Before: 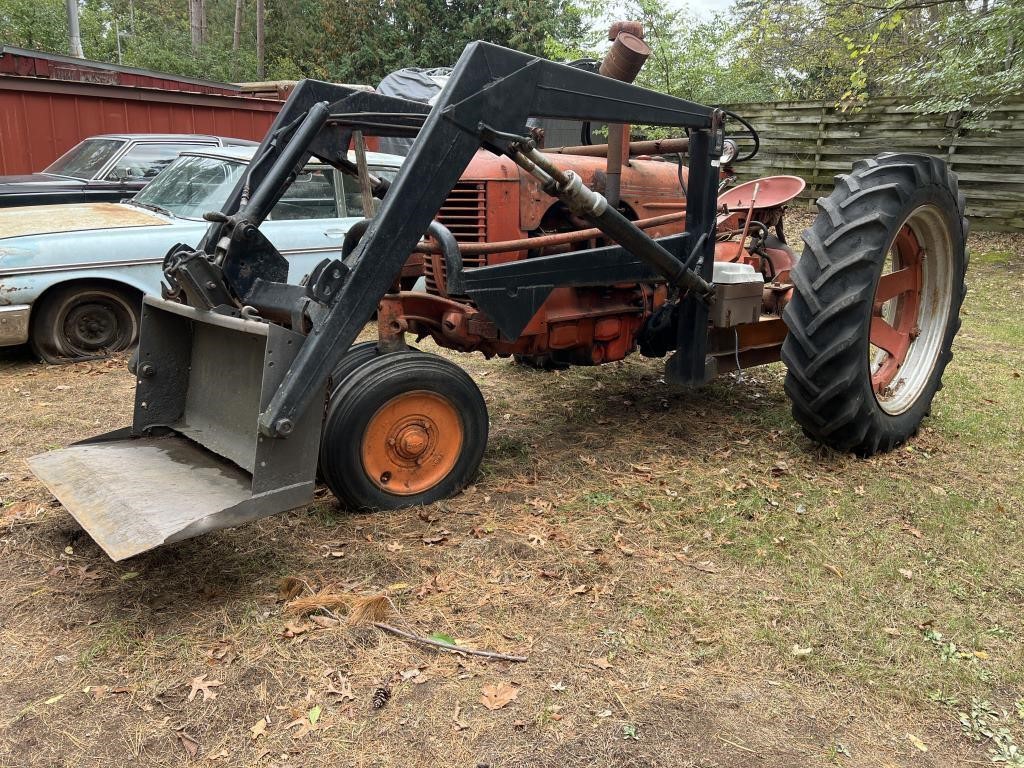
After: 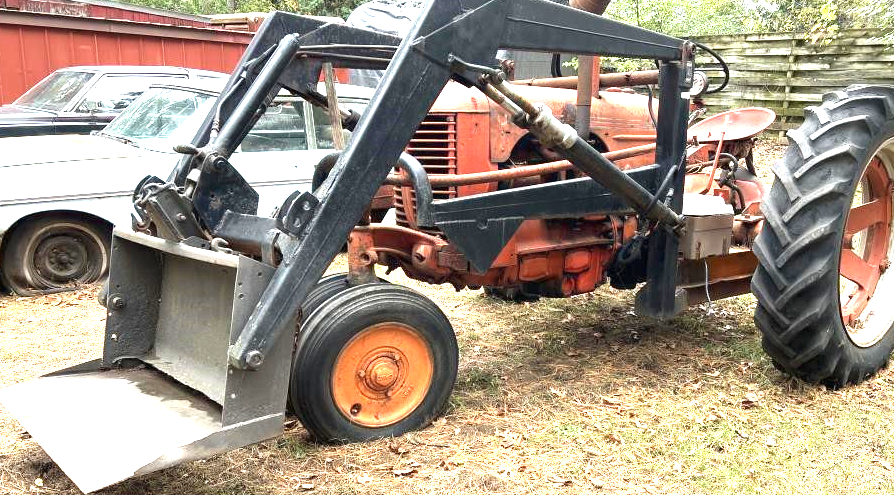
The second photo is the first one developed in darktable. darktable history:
crop: left 3.015%, top 8.969%, right 9.647%, bottom 26.457%
exposure: black level correction 0, exposure 1.9 EV, compensate highlight preservation false
